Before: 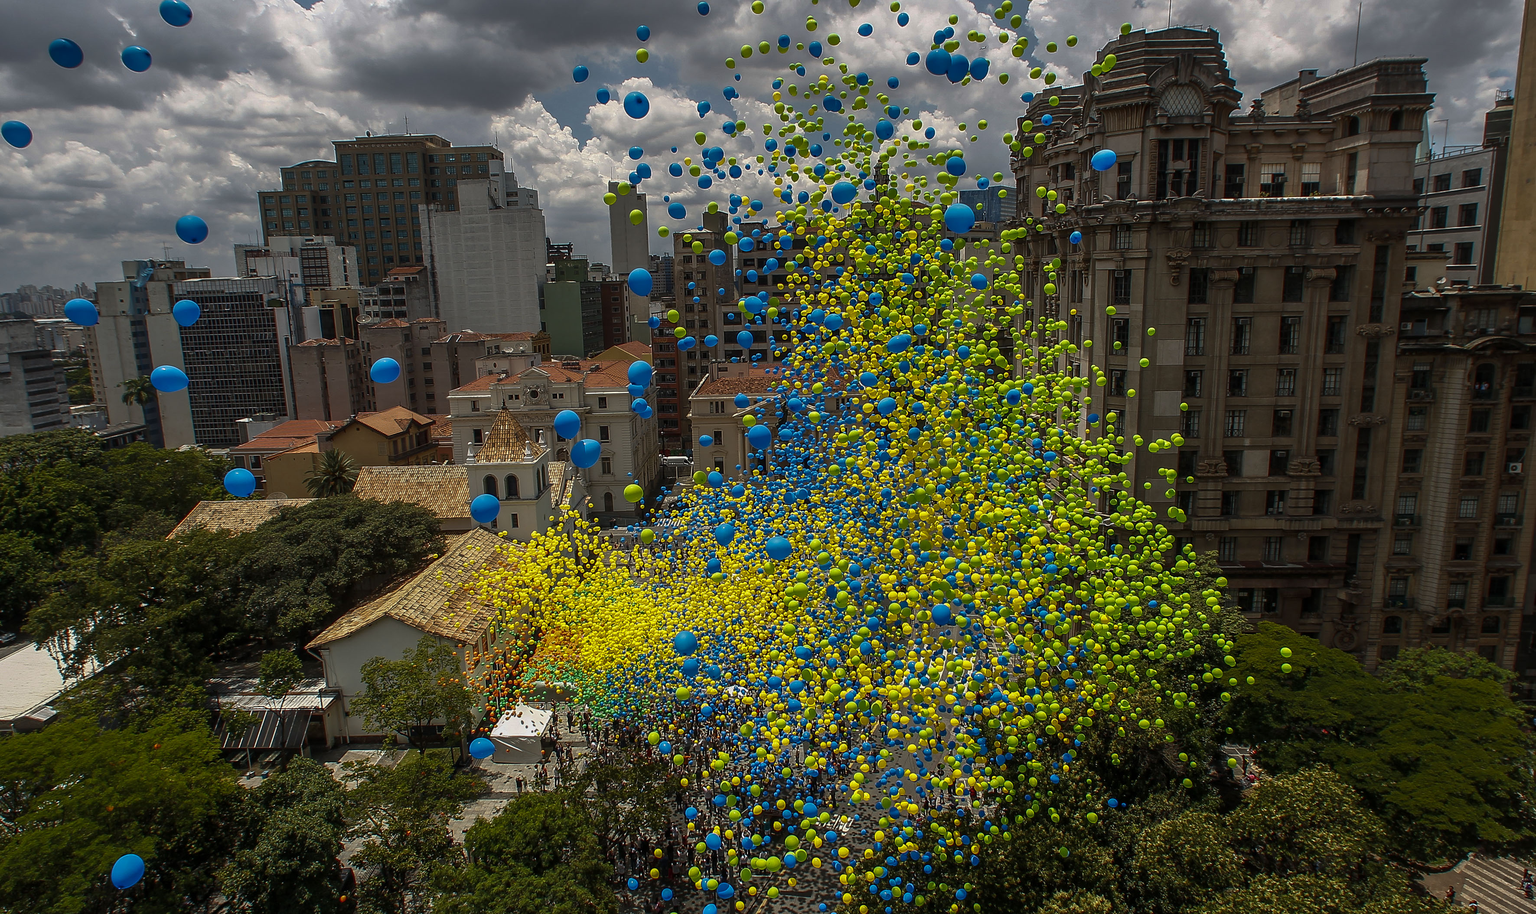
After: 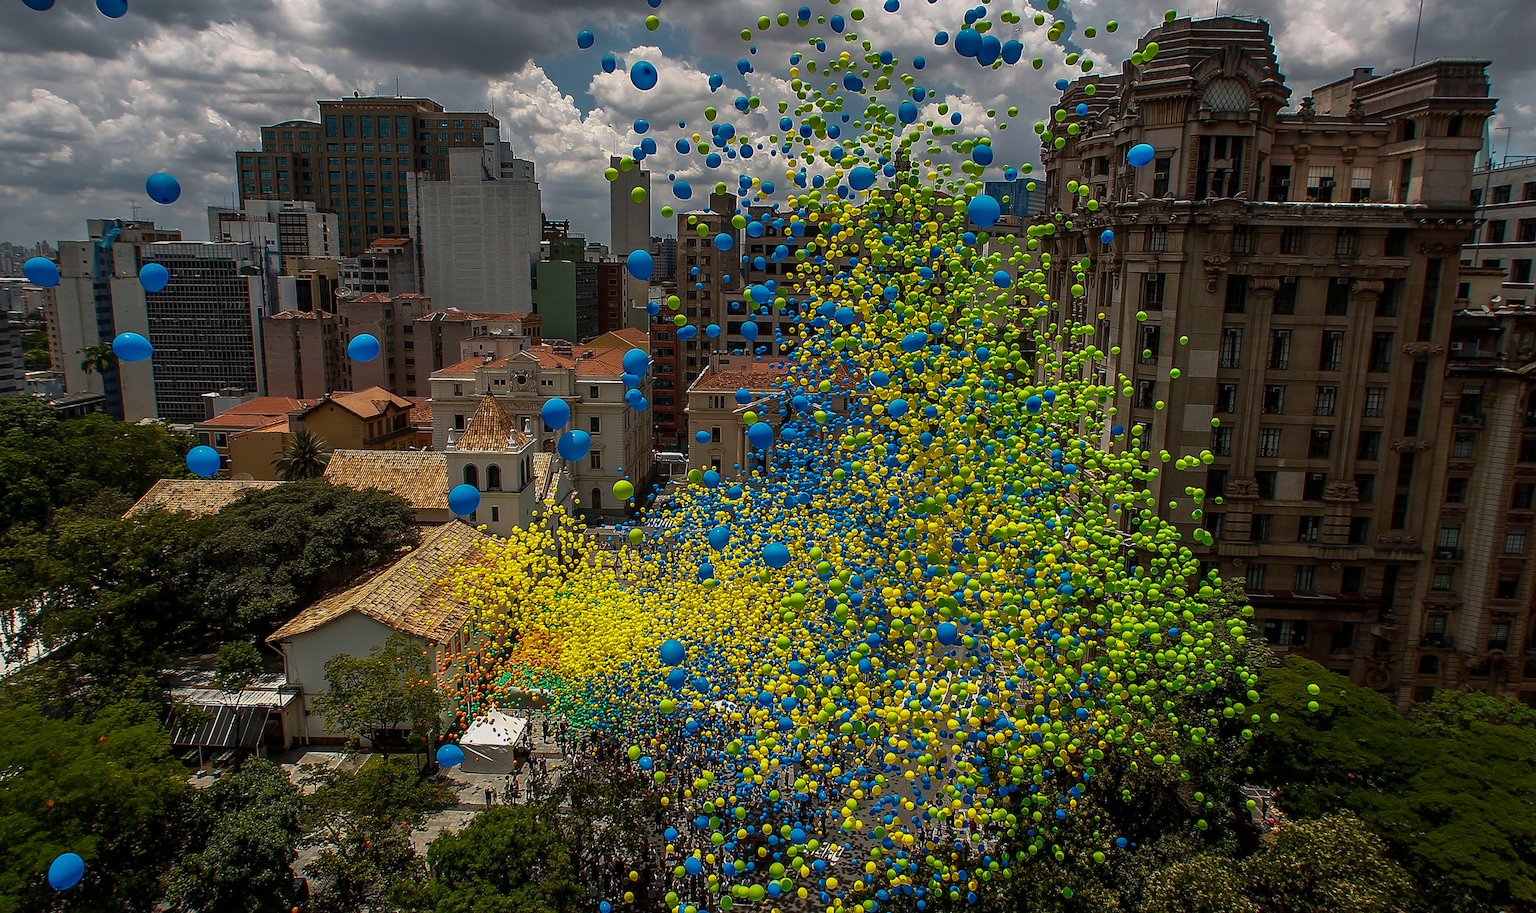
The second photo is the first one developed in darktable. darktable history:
haze removal: strength 0.096, adaptive false
crop and rotate: angle -2.39°
